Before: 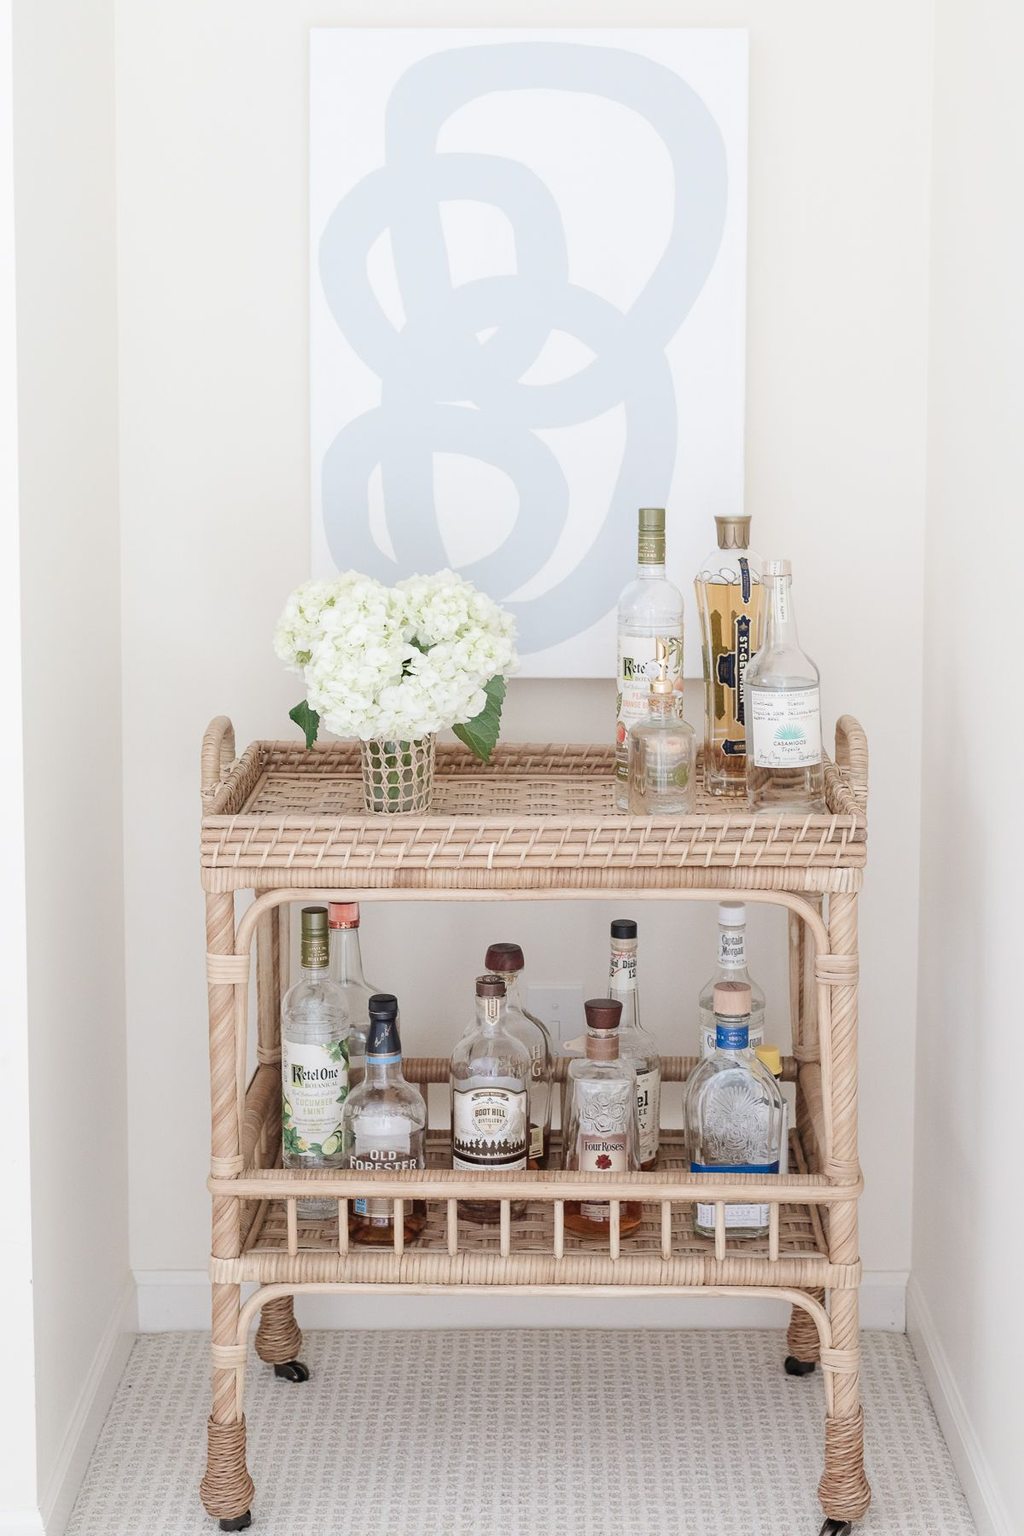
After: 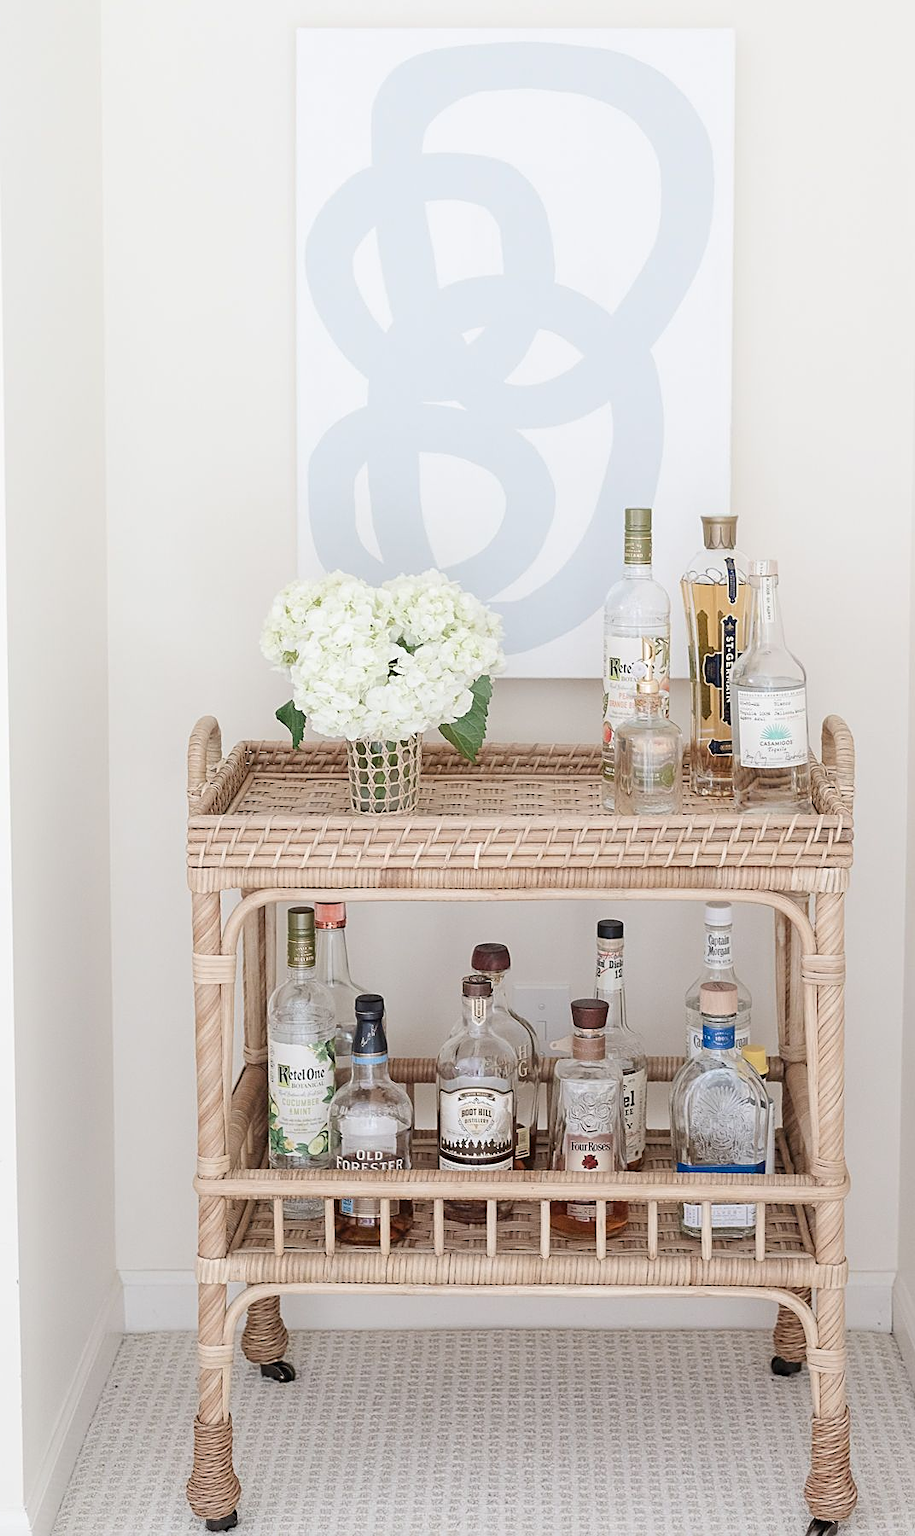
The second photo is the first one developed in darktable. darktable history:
sharpen: on, module defaults
crop and rotate: left 1.415%, right 9.118%
